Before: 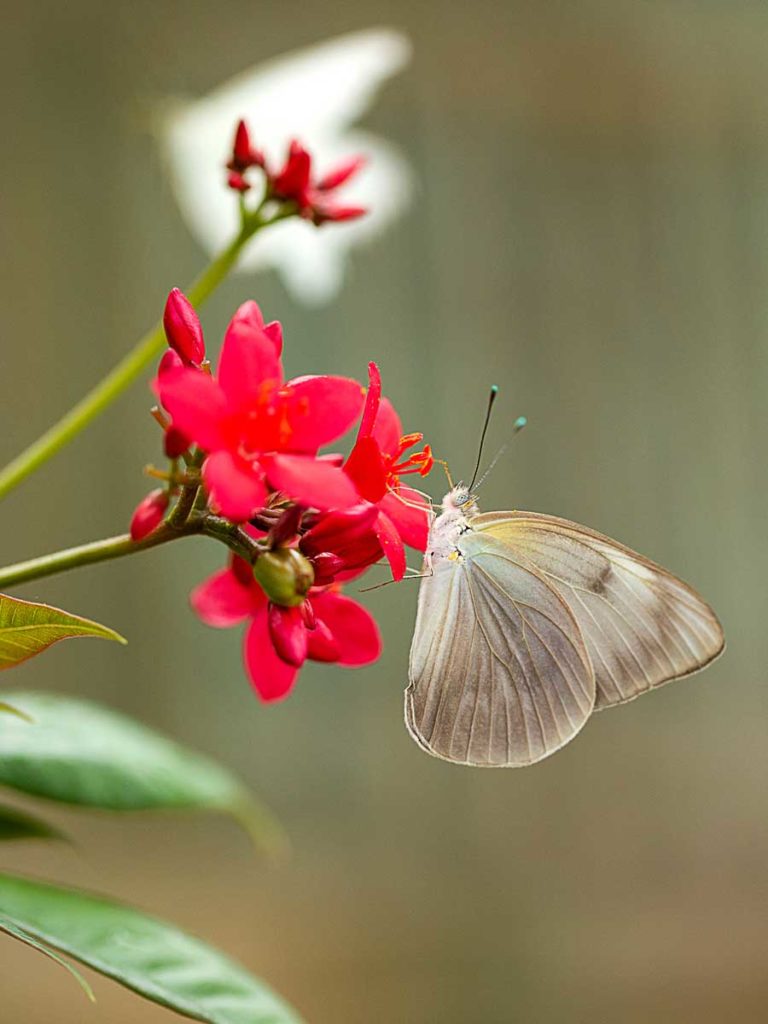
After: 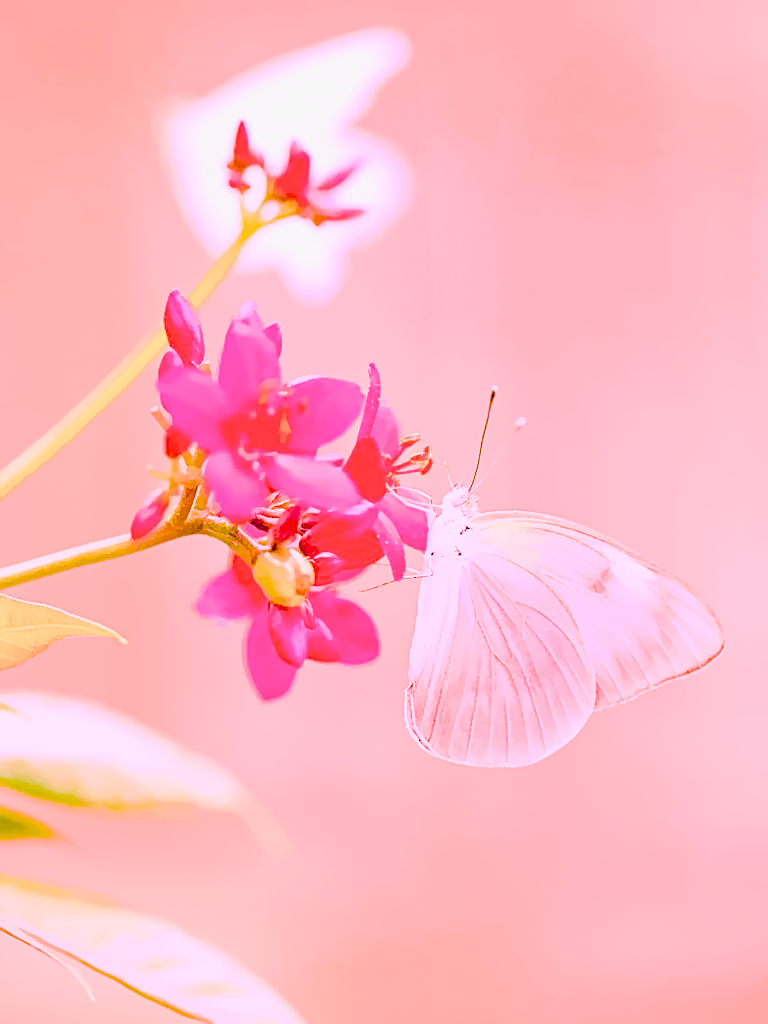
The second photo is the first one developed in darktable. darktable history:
haze removal: compatibility mode true, adaptive false
color balance rgb: linear chroma grading › global chroma 9%, perceptual saturation grading › global saturation 36%, perceptual saturation grading › shadows 35%, perceptual brilliance grading › global brilliance 15%, perceptual brilliance grading › shadows -35%, global vibrance 15%
exposure: black level correction 0, exposure 0.953 EV, compensate exposure bias true, compensate highlight preservation false
filmic rgb: black relative exposure -7.15 EV, white relative exposure 5.36 EV, hardness 3.02, color science v6 (2022)
highlight reconstruction: iterations 1, diameter of reconstruction 64 px
lens correction: scale 1.01, crop 1, focal 85, aperture 2.8, distance 7.77, camera "Canon EOS RP", lens "Canon RF 85mm F2 MACRO IS STM"
sharpen: on, module defaults
tone equalizer "relight: fill-in": -7 EV 0.15 EV, -6 EV 0.6 EV, -5 EV 1.15 EV, -4 EV 1.33 EV, -3 EV 1.15 EV, -2 EV 0.6 EV, -1 EV 0.15 EV, mask exposure compensation -0.5 EV
white balance: red 2.061, blue 1.59
denoise (profiled): preserve shadows 1.45, scattering 0.004, a [-1, 0, 0], compensate highlight preservation false
